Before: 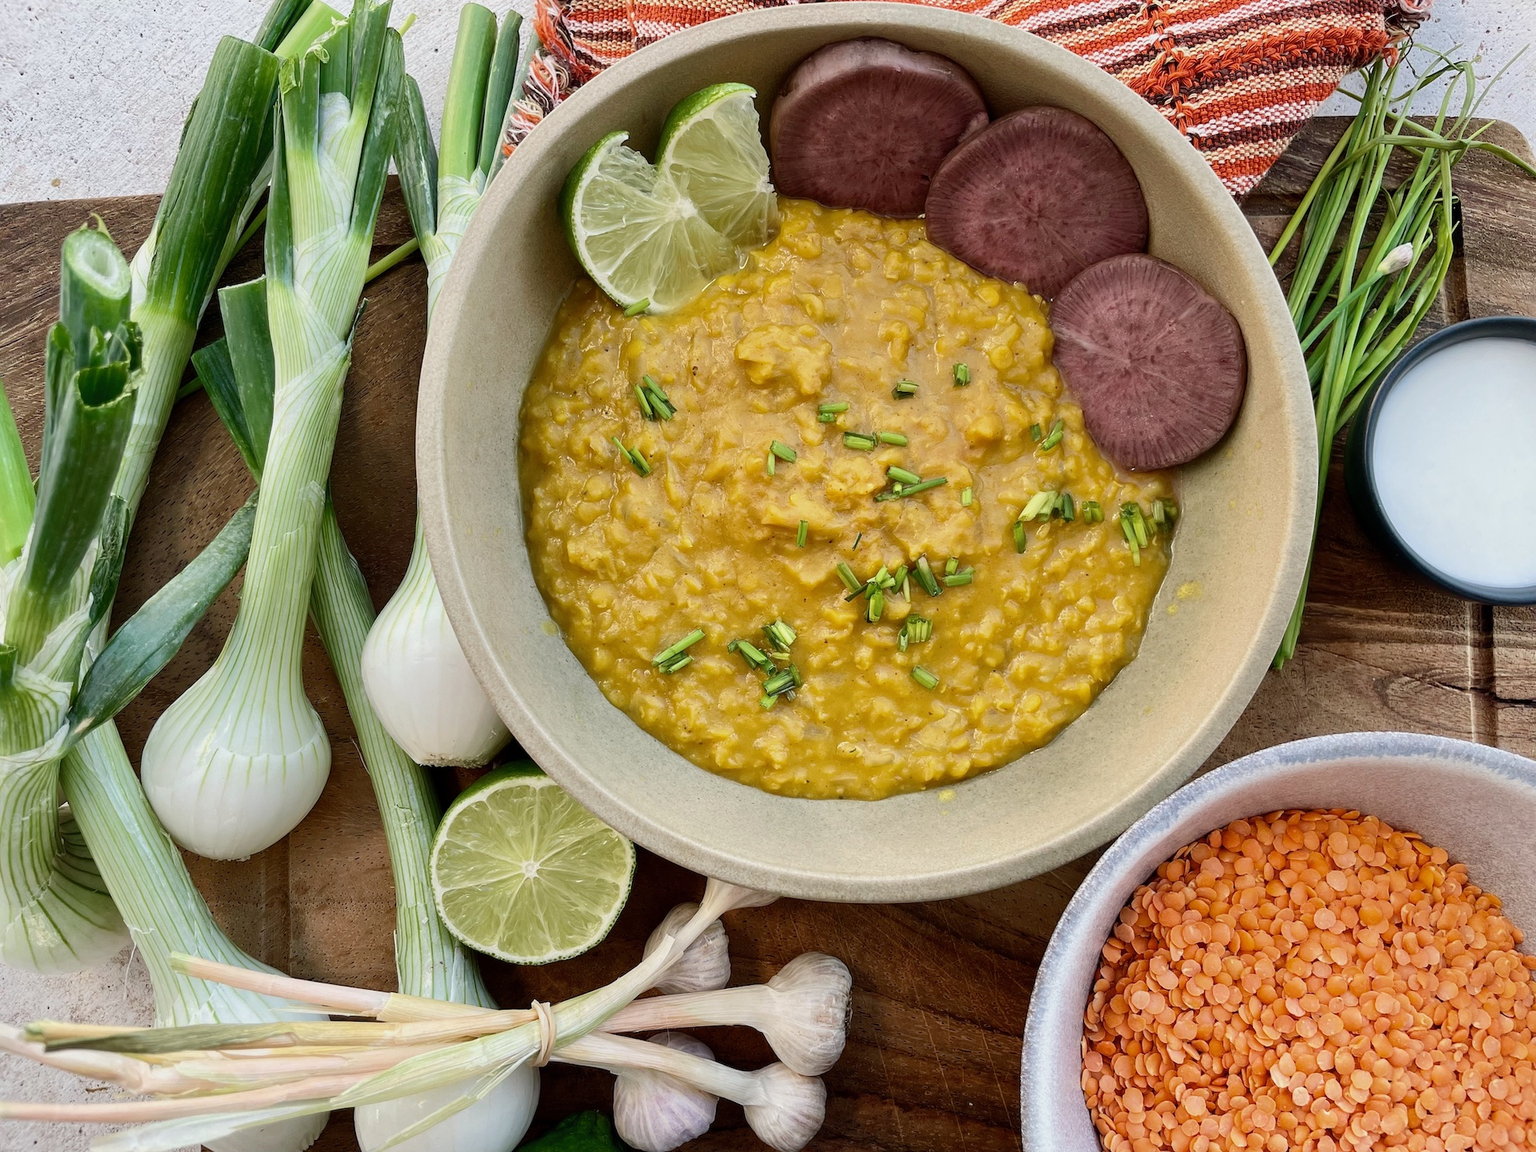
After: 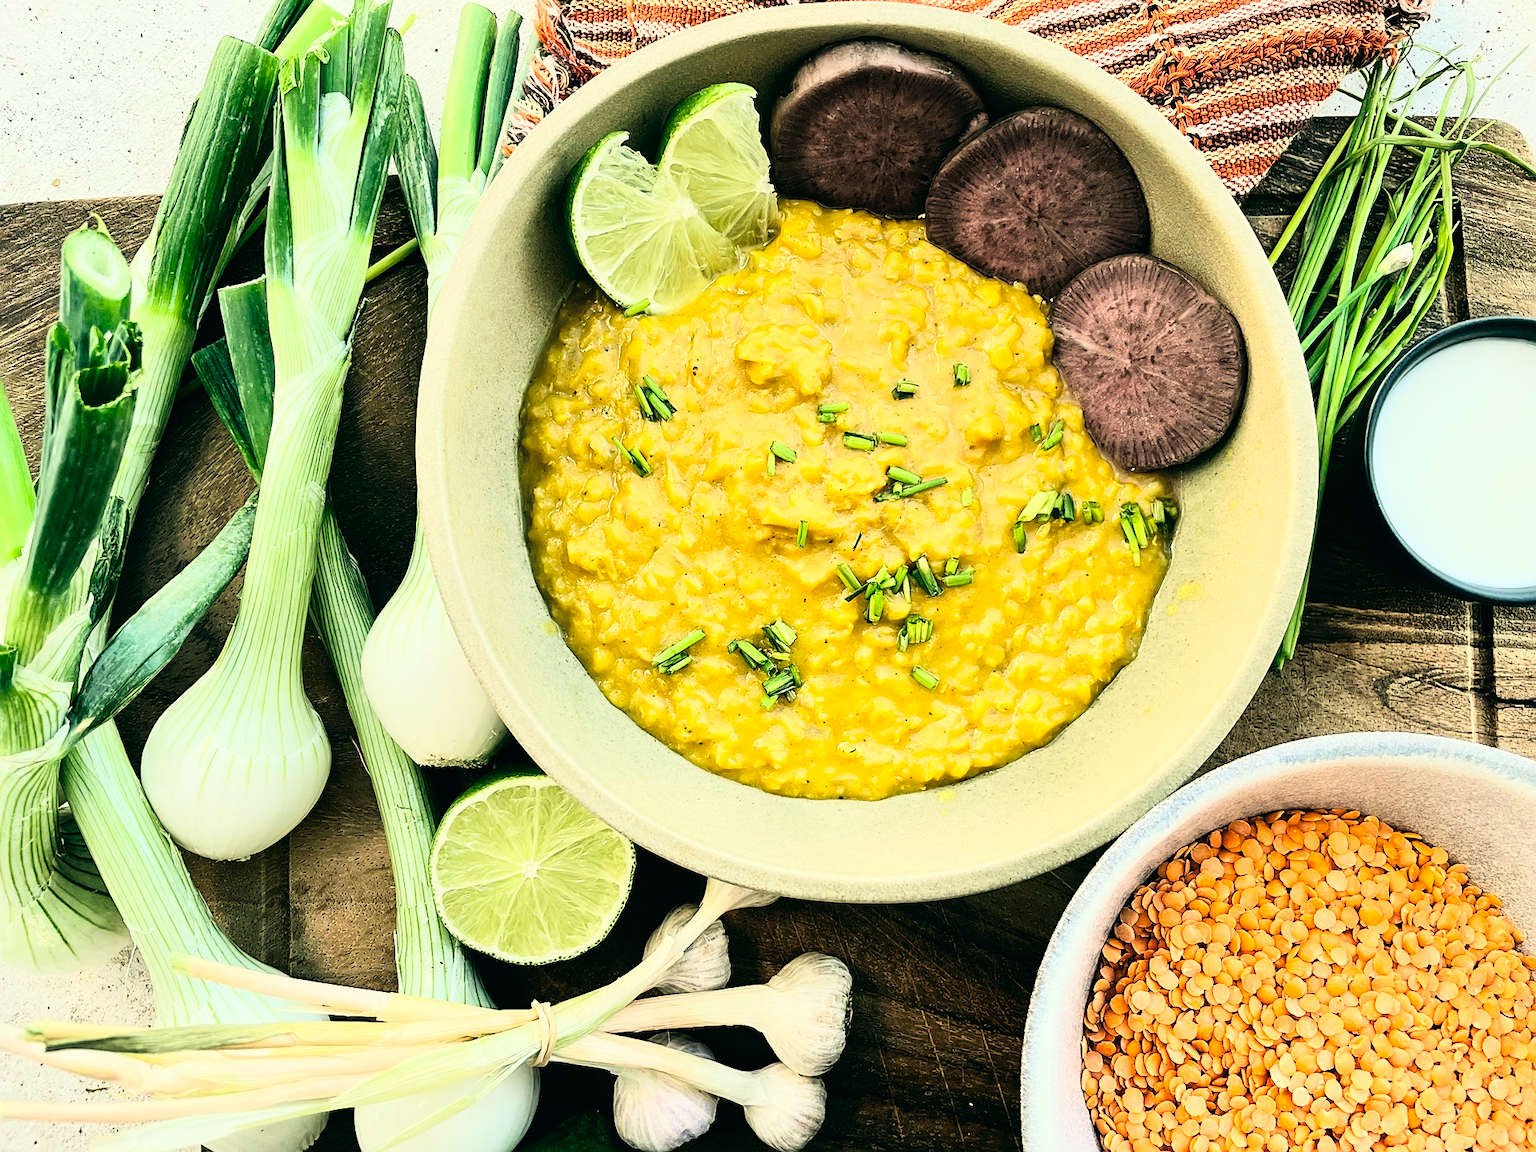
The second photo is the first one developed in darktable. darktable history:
color balance: lift [1.005, 0.99, 1.007, 1.01], gamma [1, 1.034, 1.032, 0.966], gain [0.873, 1.055, 1.067, 0.933]
rgb curve: curves: ch0 [(0, 0) (0.21, 0.15) (0.24, 0.21) (0.5, 0.75) (0.75, 0.96) (0.89, 0.99) (1, 1)]; ch1 [(0, 0.02) (0.21, 0.13) (0.25, 0.2) (0.5, 0.67) (0.75, 0.9) (0.89, 0.97) (1, 1)]; ch2 [(0, 0.02) (0.21, 0.13) (0.25, 0.2) (0.5, 0.67) (0.75, 0.9) (0.89, 0.97) (1, 1)], compensate middle gray true
sharpen: on, module defaults
